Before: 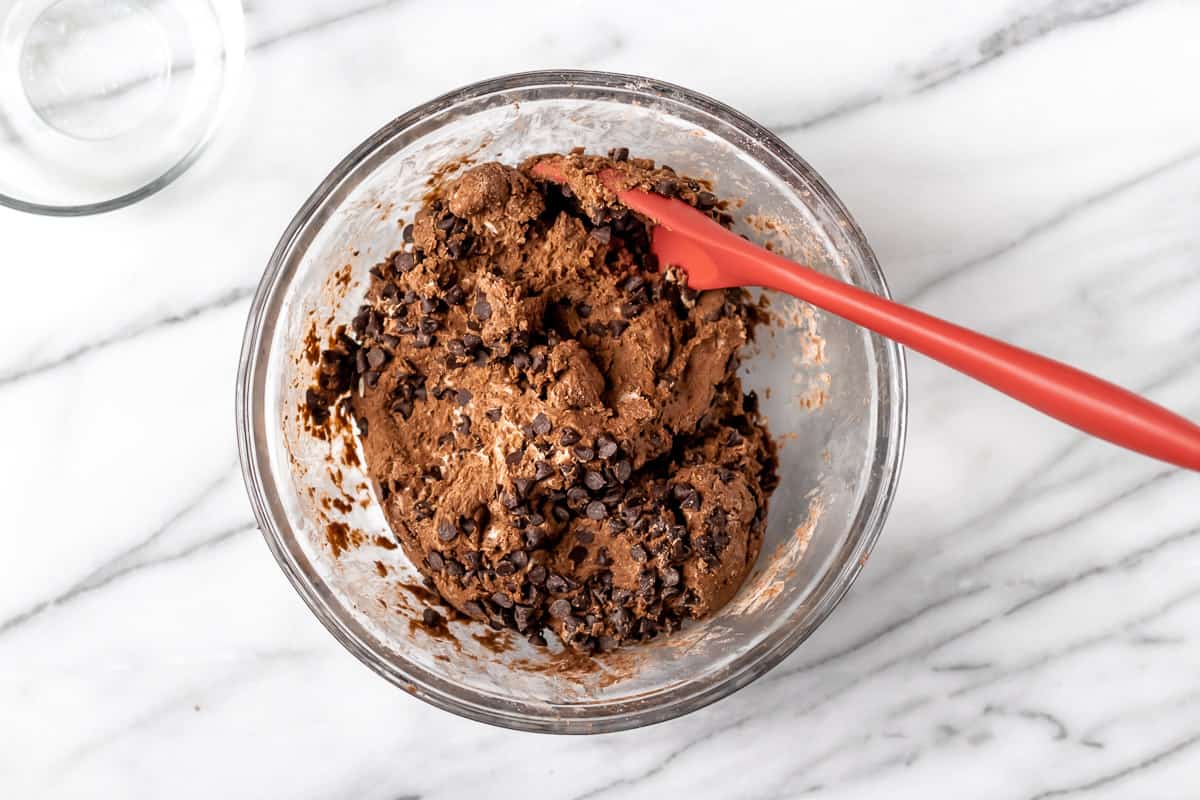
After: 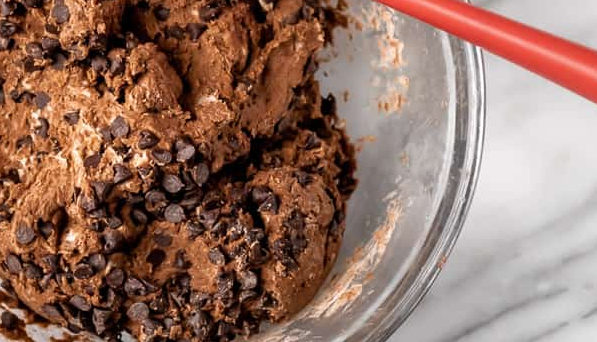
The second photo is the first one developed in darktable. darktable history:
crop: left 35.209%, top 37.128%, right 14.962%, bottom 20.055%
